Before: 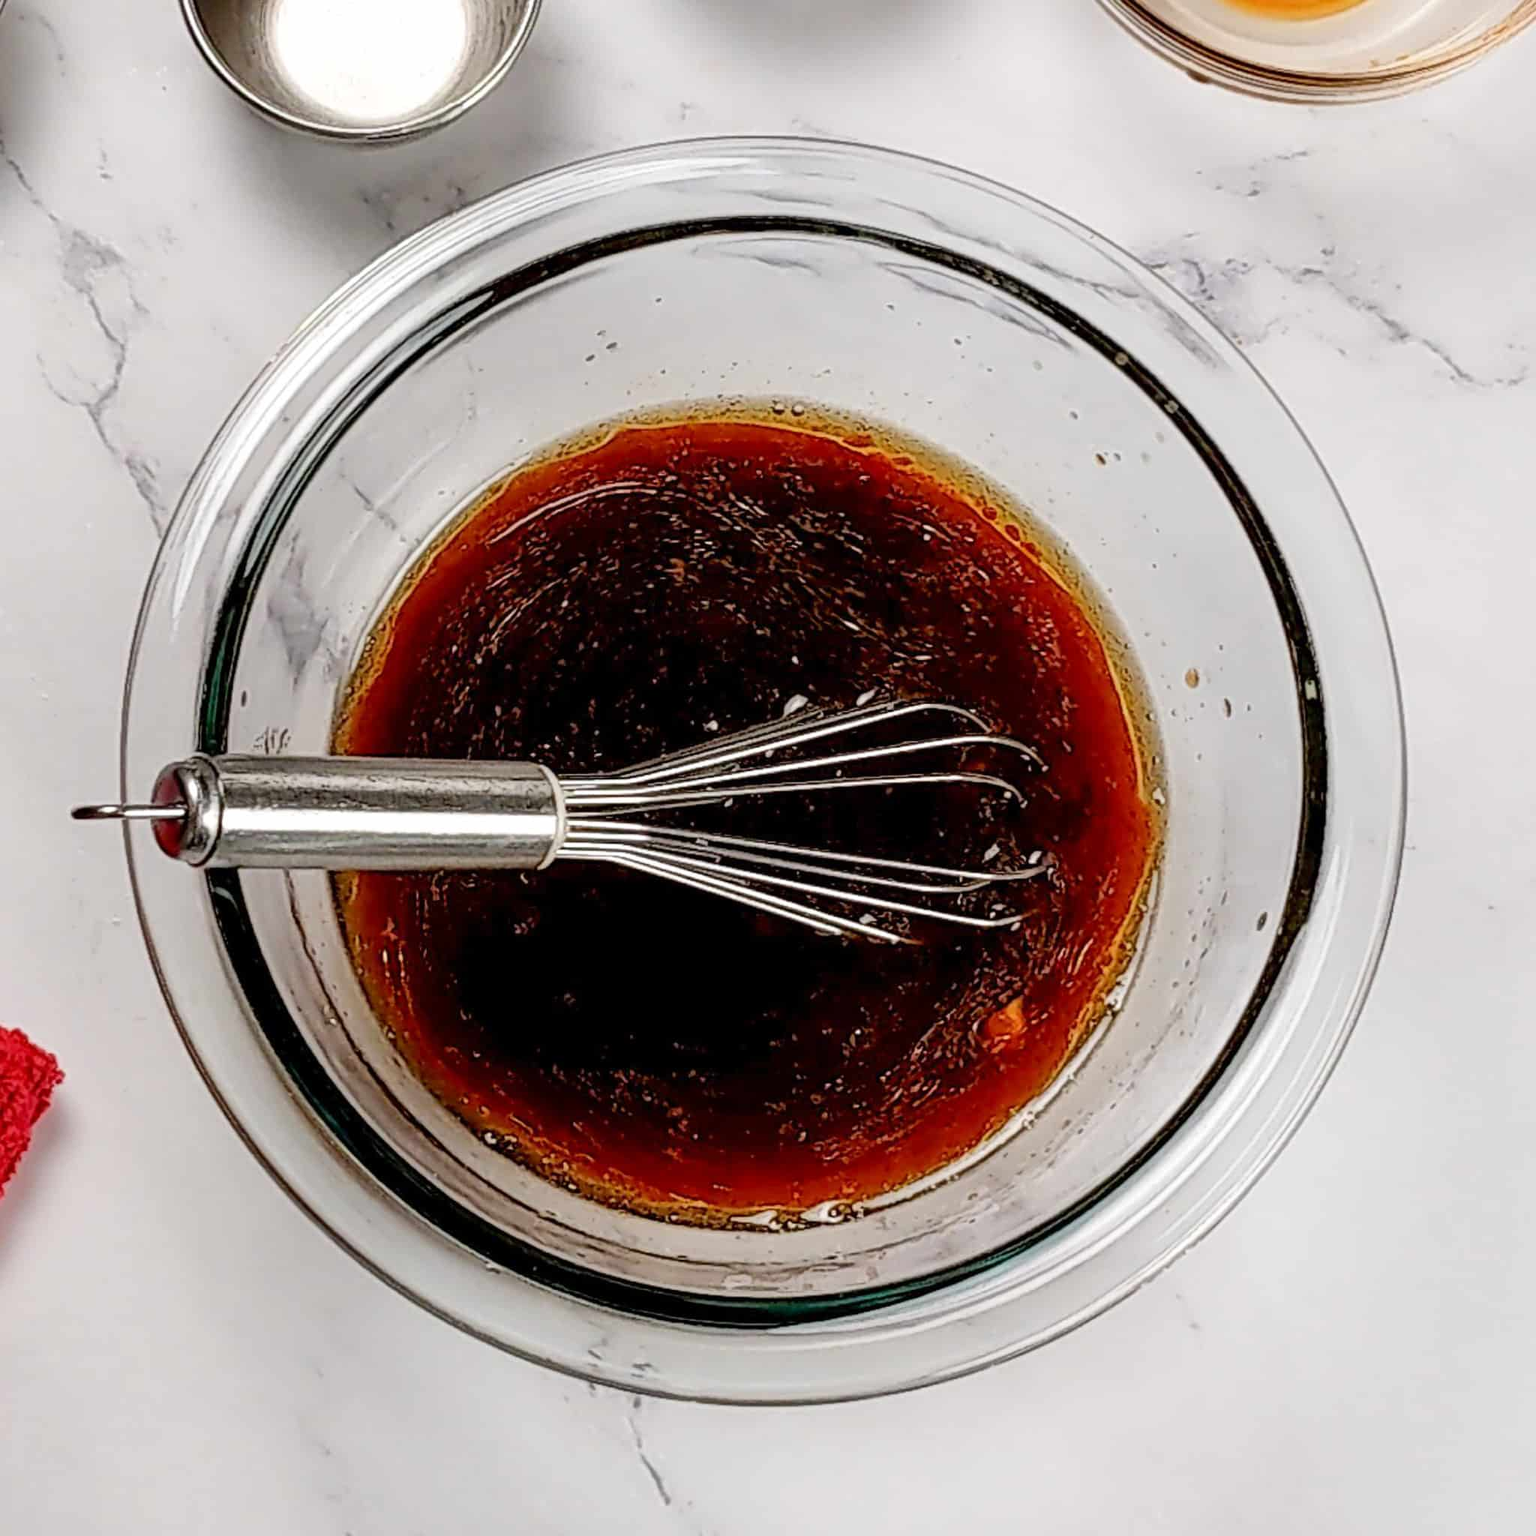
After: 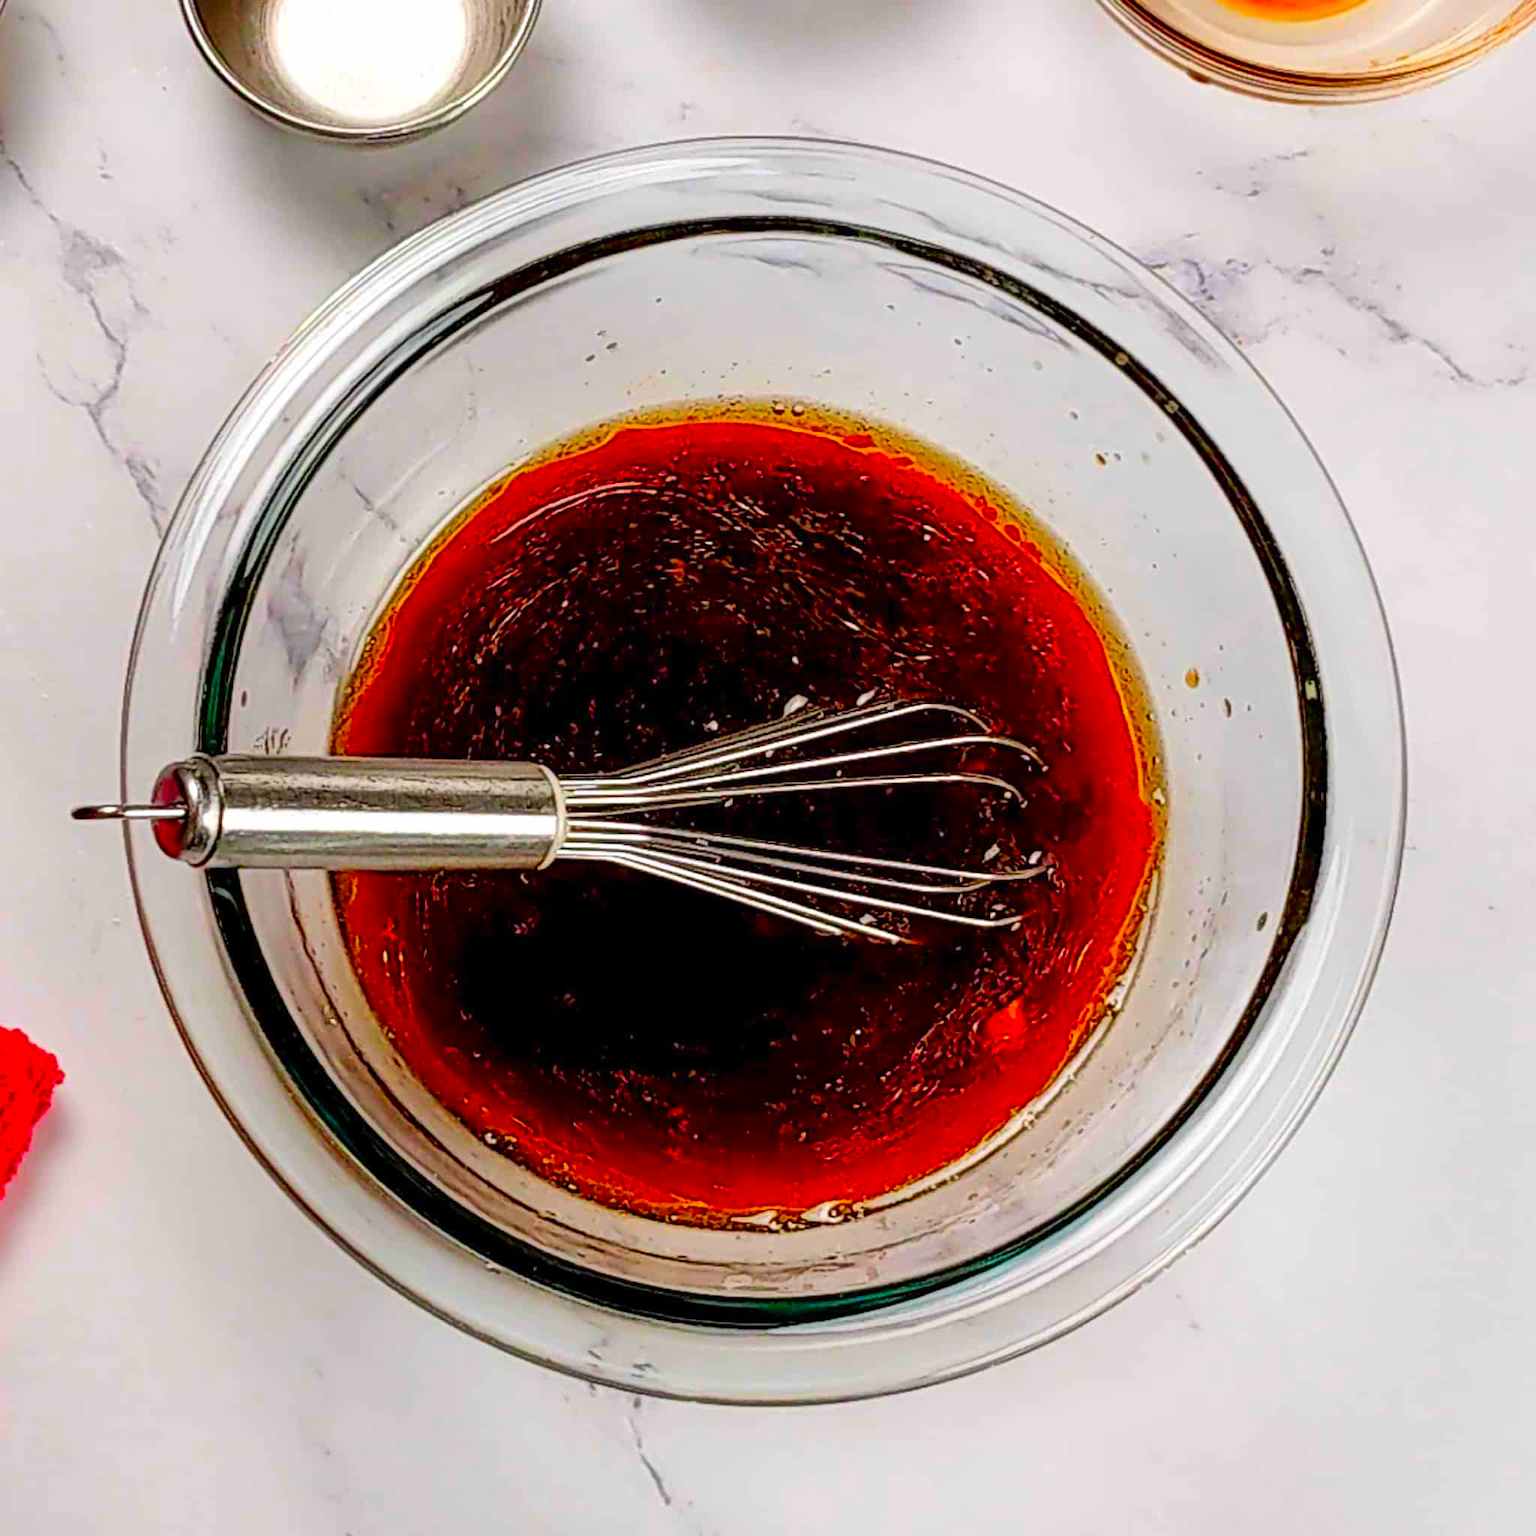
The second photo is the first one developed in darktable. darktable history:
color correction: highlights b* 0.049, saturation 2.15
